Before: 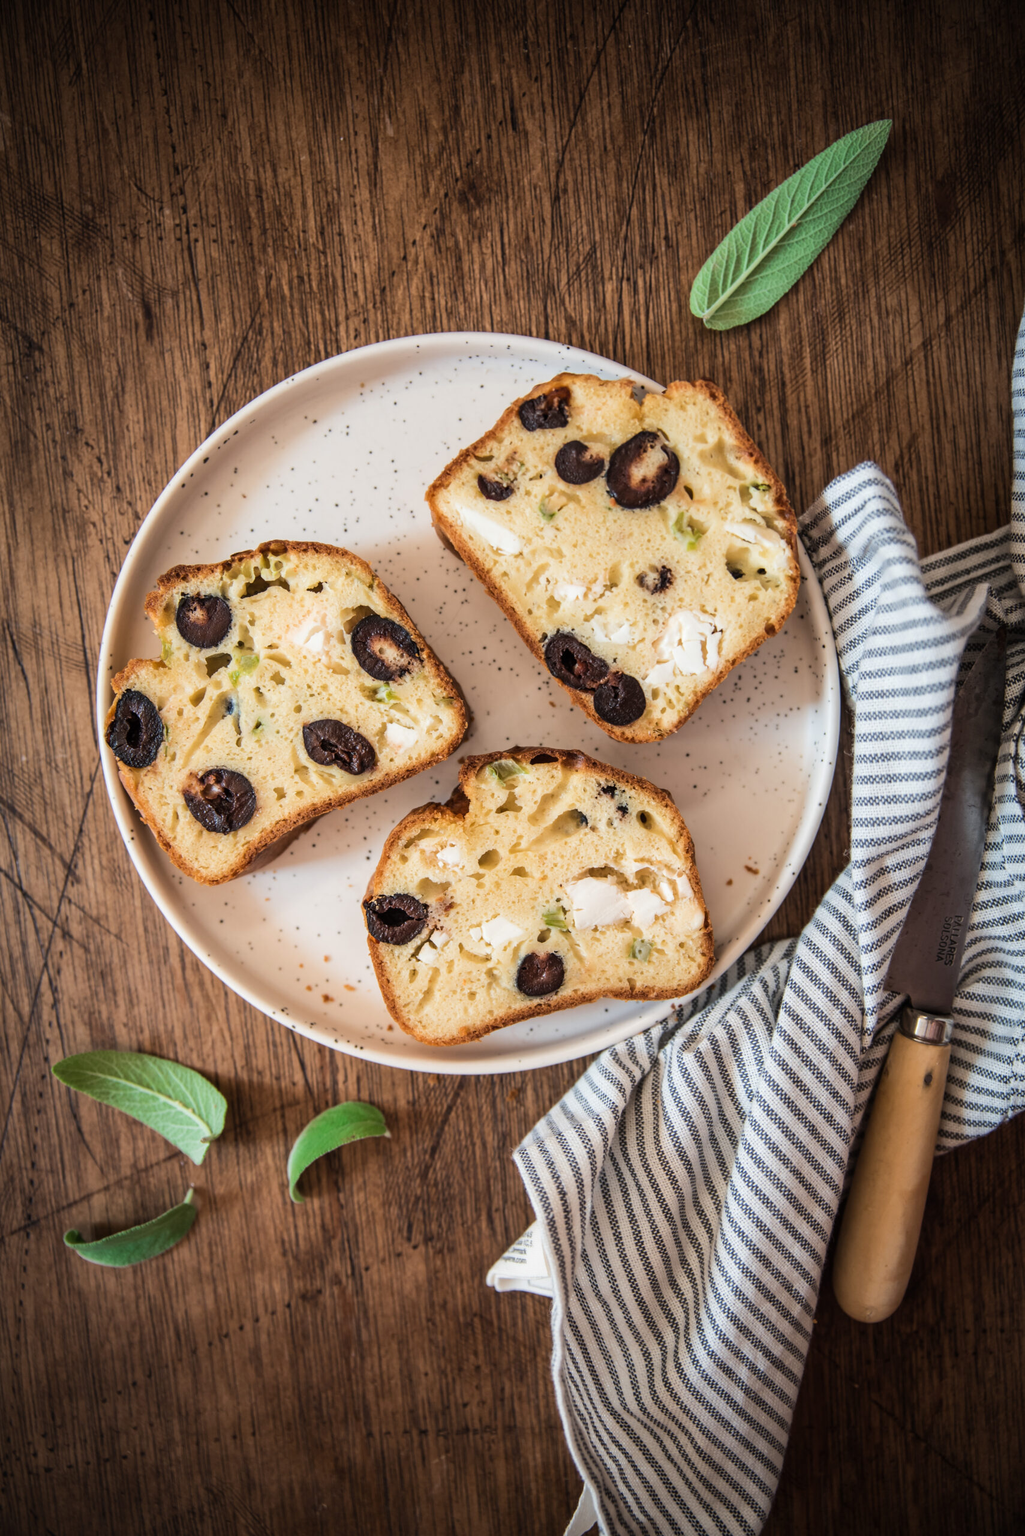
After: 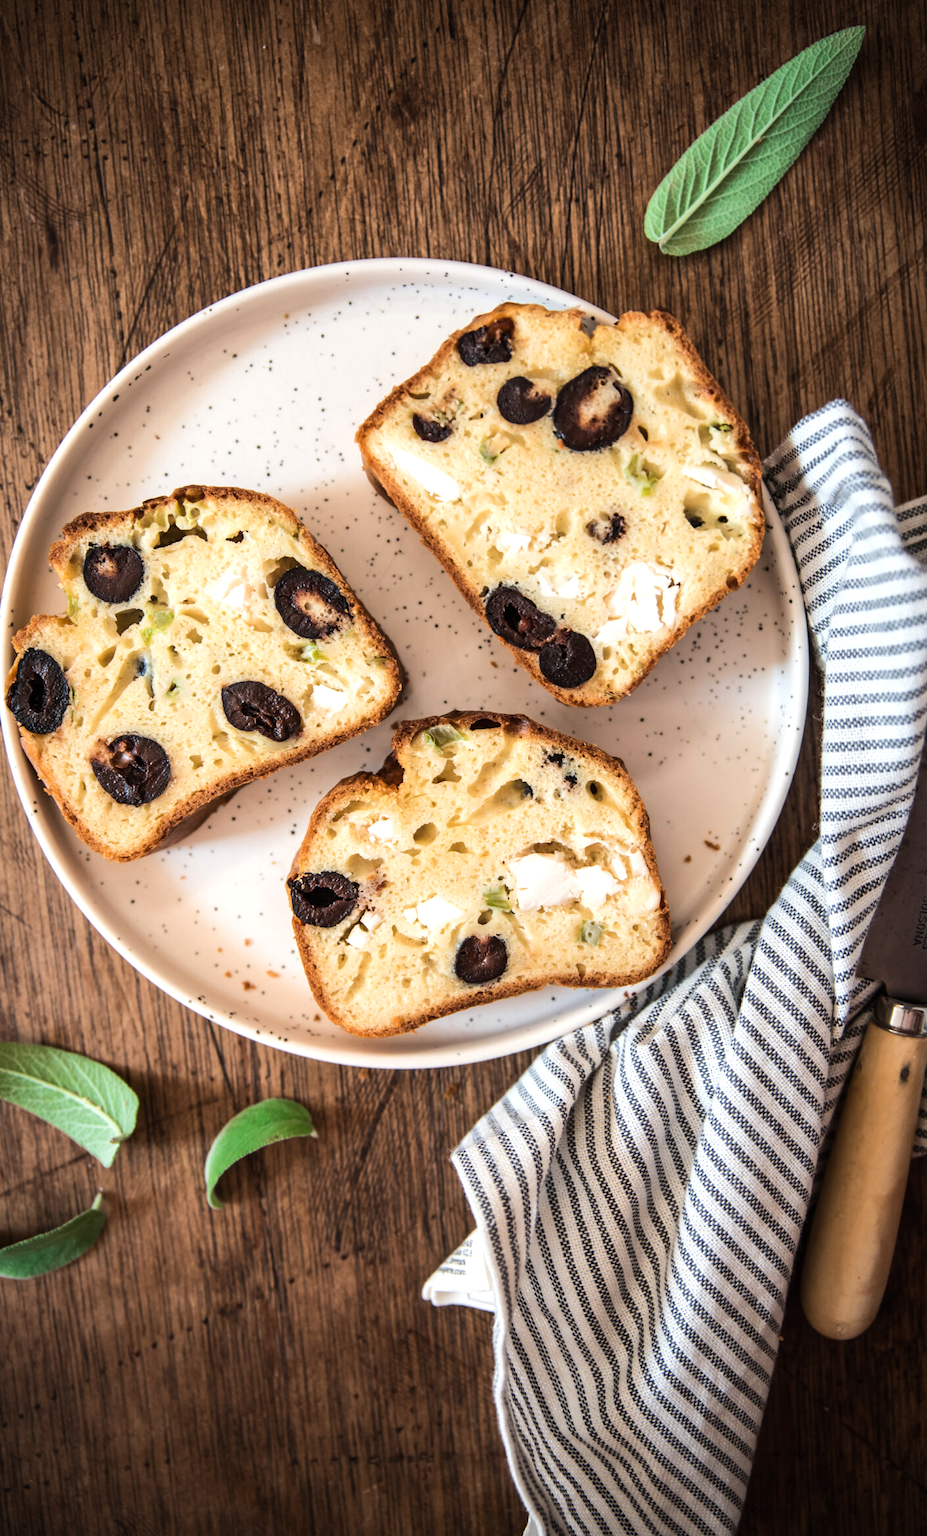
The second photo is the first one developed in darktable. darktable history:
tone equalizer: -8 EV -0.417 EV, -7 EV -0.389 EV, -6 EV -0.333 EV, -5 EV -0.222 EV, -3 EV 0.222 EV, -2 EV 0.333 EV, -1 EV 0.389 EV, +0 EV 0.417 EV, edges refinement/feathering 500, mask exposure compensation -1.57 EV, preserve details no
crop: left 9.807%, top 6.259%, right 7.334%, bottom 2.177%
